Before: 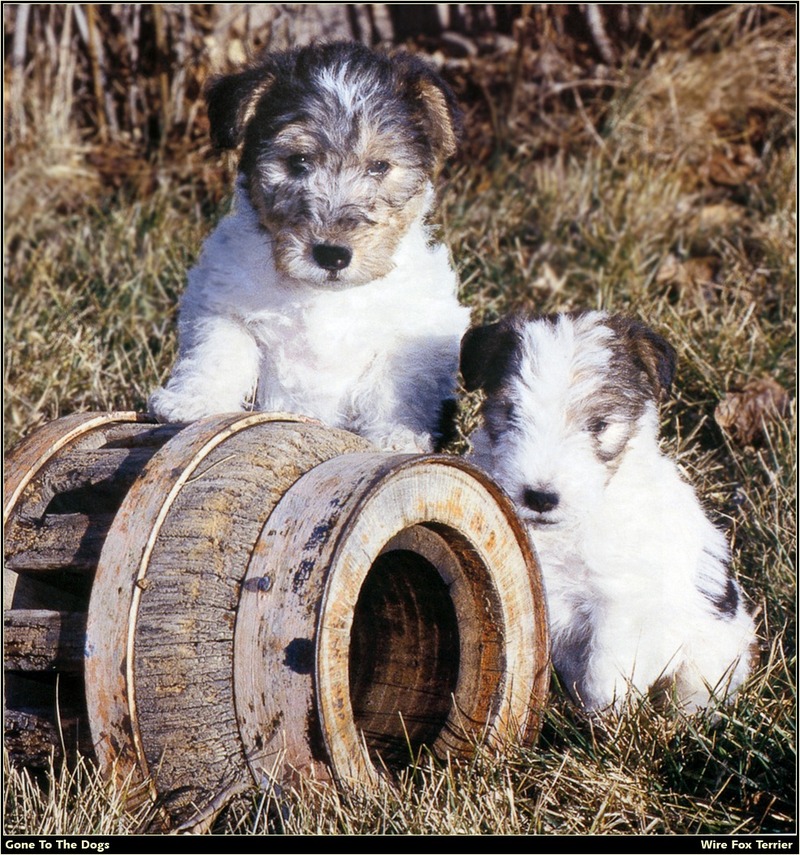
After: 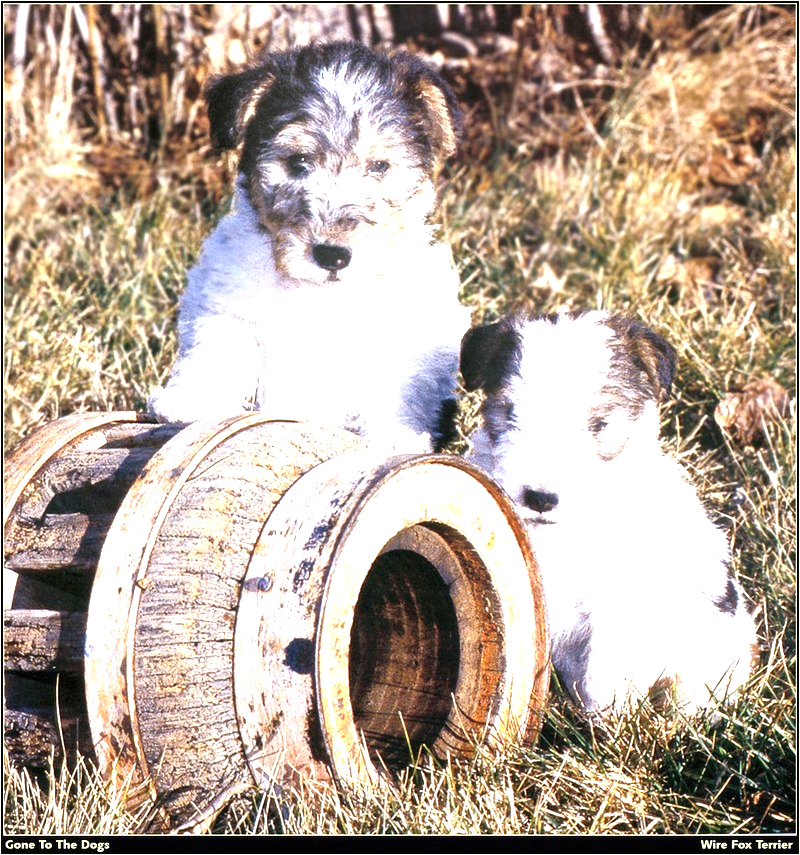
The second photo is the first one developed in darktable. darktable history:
exposure: black level correction 0, exposure 1.517 EV, compensate exposure bias true, compensate highlight preservation false
